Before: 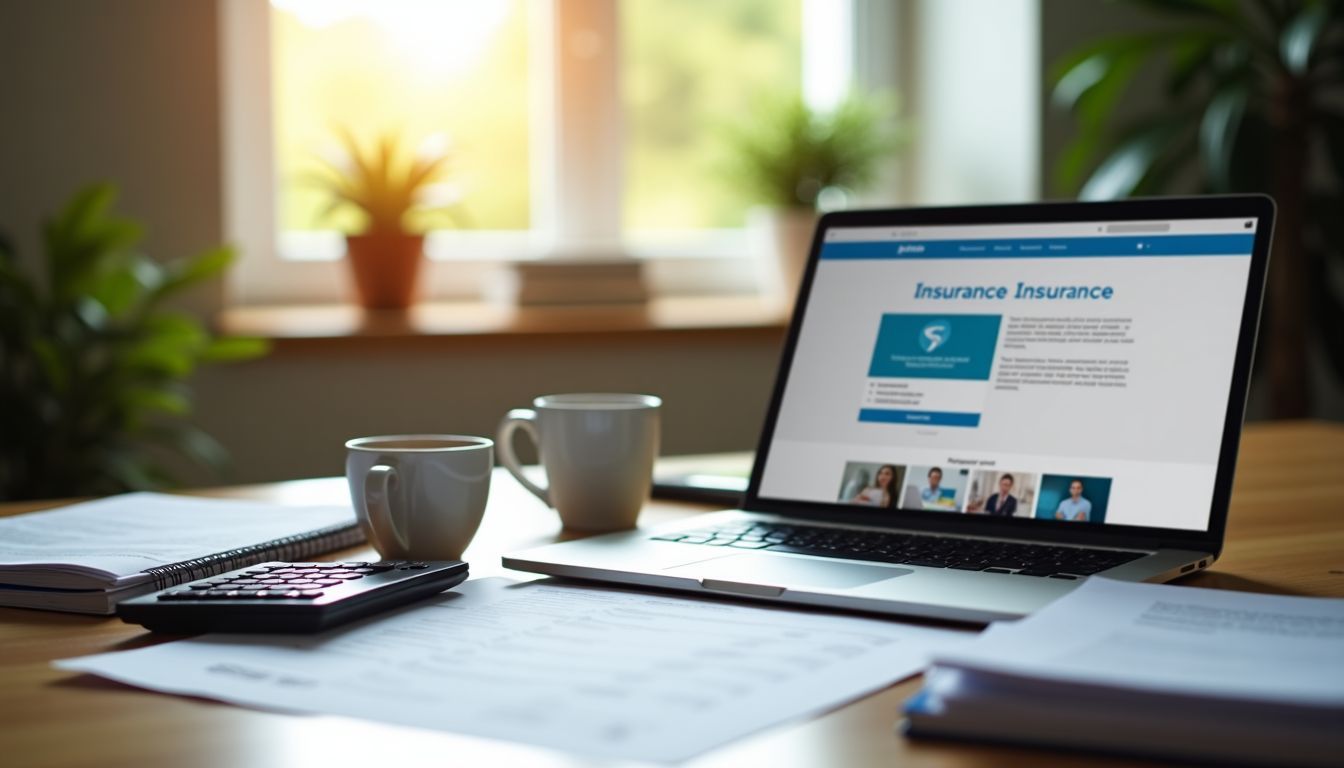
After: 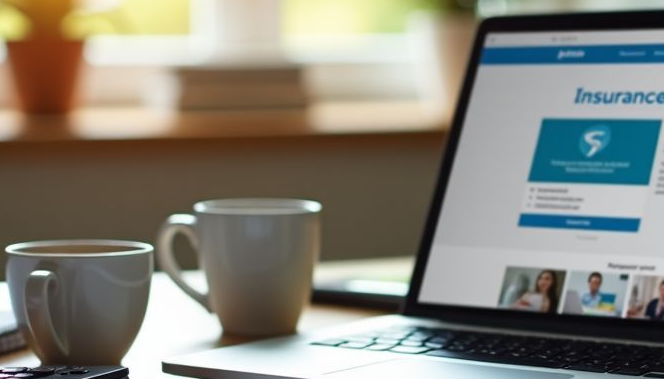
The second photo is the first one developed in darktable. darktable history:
crop: left 25.308%, top 25.485%, right 25.283%, bottom 25.063%
